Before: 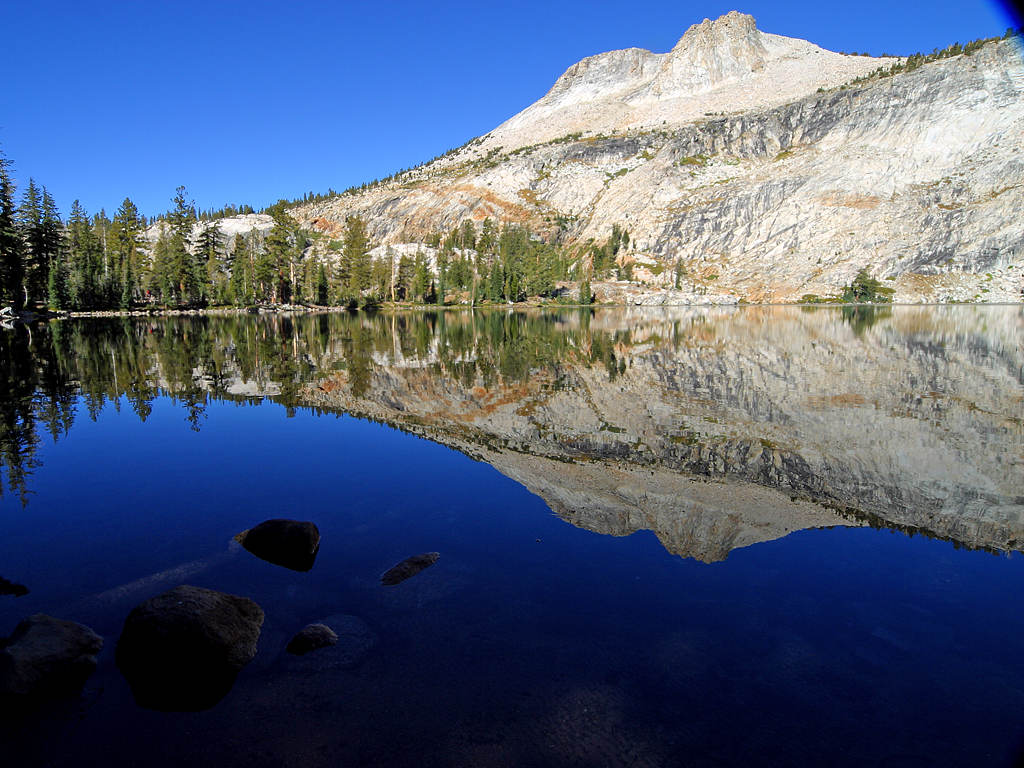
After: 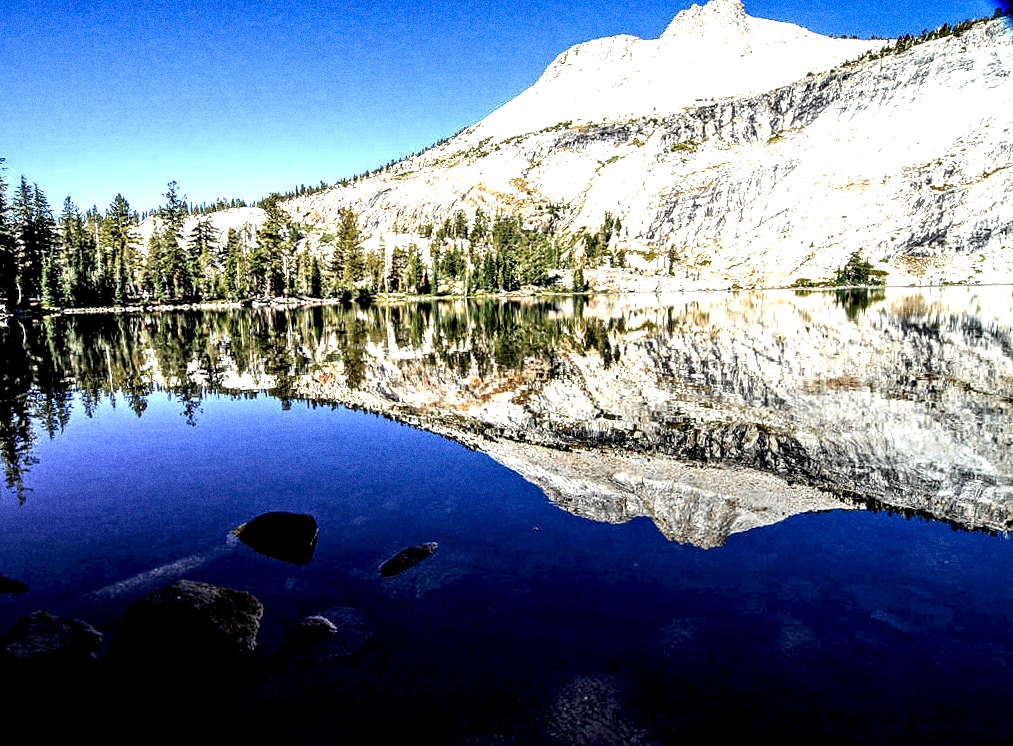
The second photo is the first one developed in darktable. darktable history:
rotate and perspective: rotation -1°, crop left 0.011, crop right 0.989, crop top 0.025, crop bottom 0.975
local contrast: highlights 115%, shadows 42%, detail 293%
grain: coarseness 0.09 ISO, strength 40%
exposure: exposure 0.636 EV, compensate highlight preservation false
